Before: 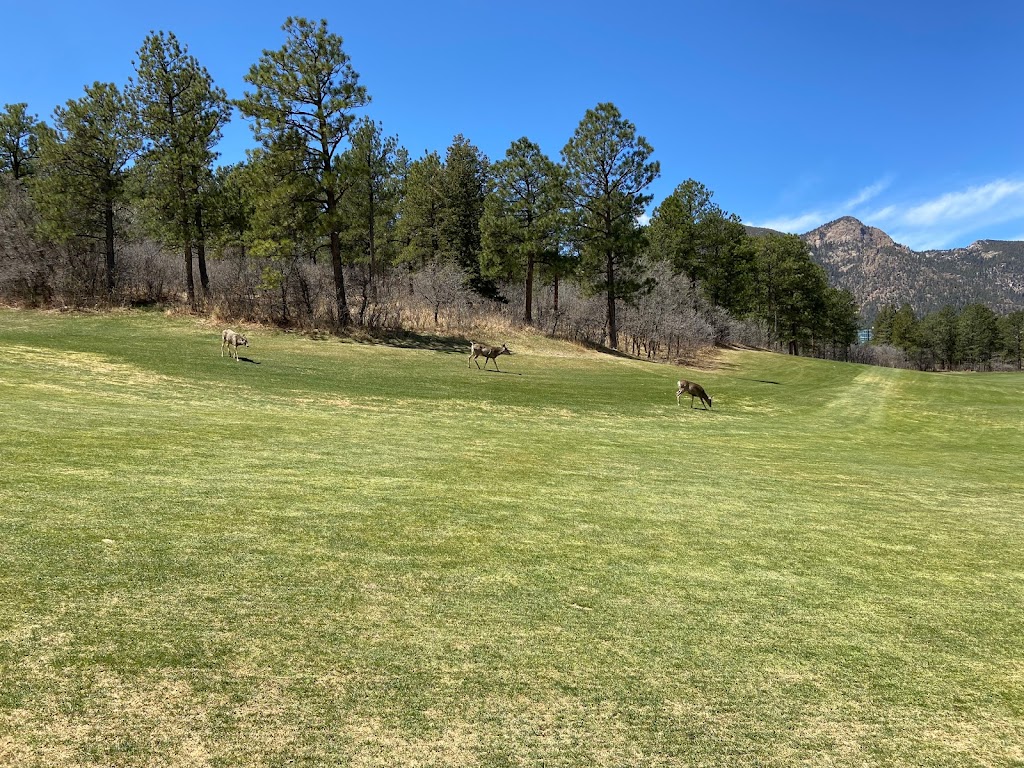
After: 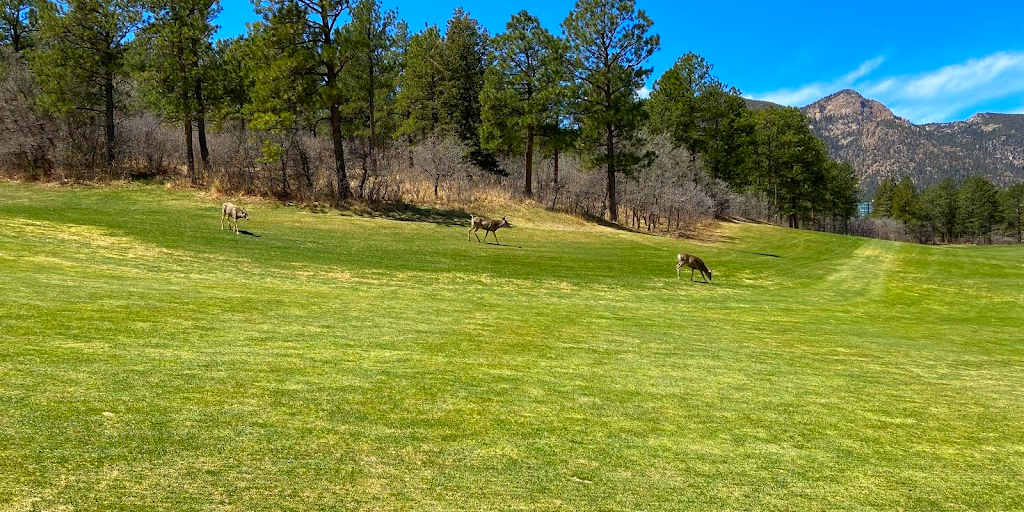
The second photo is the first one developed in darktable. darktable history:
contrast brightness saturation: saturation 0.494
crop: top 16.569%, bottom 16.762%
